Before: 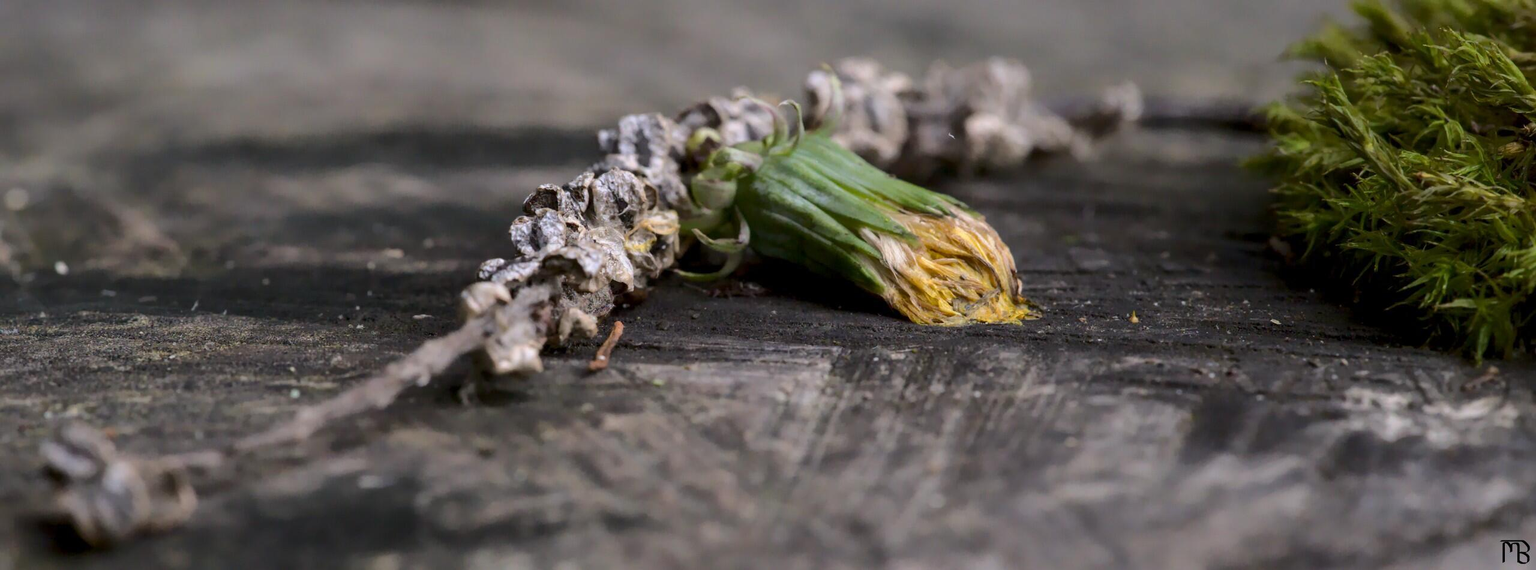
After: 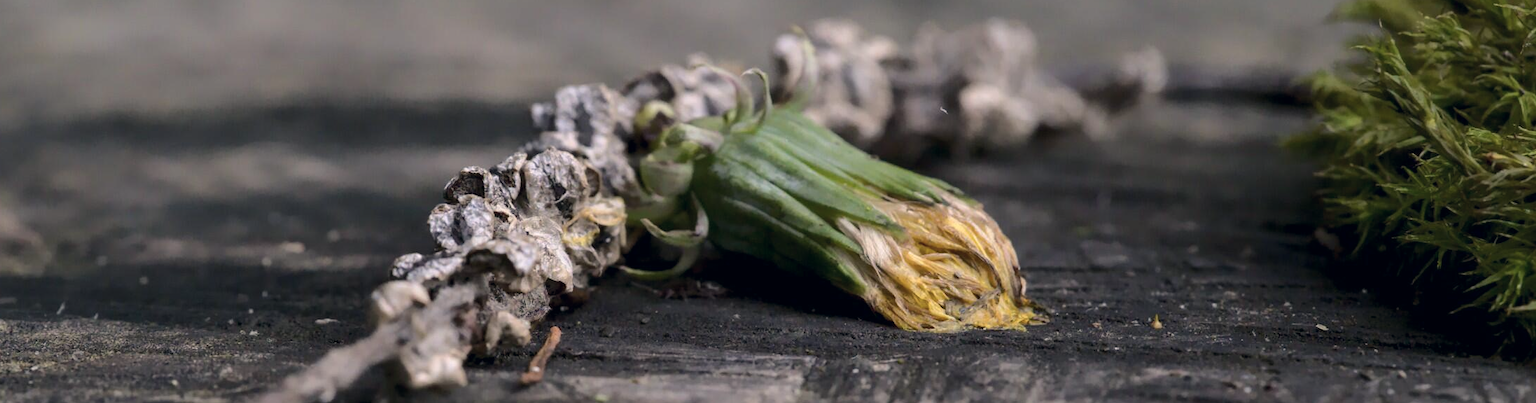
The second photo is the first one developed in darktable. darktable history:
color correction: highlights a* 2.76, highlights b* 5.01, shadows a* -1.75, shadows b* -4.84, saturation 0.825
crop and rotate: left 9.32%, top 7.268%, right 4.946%, bottom 32%
